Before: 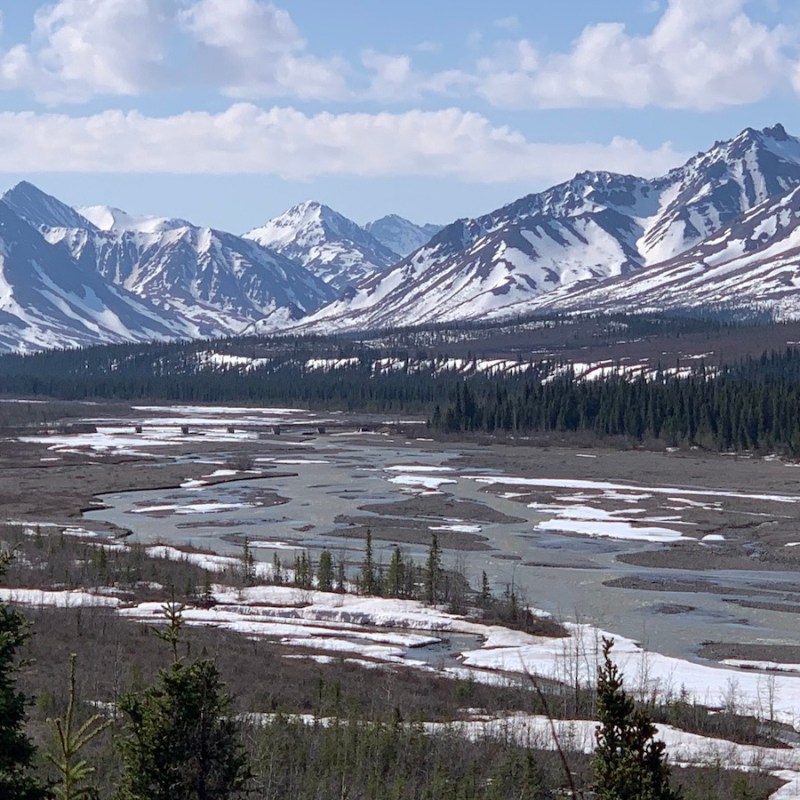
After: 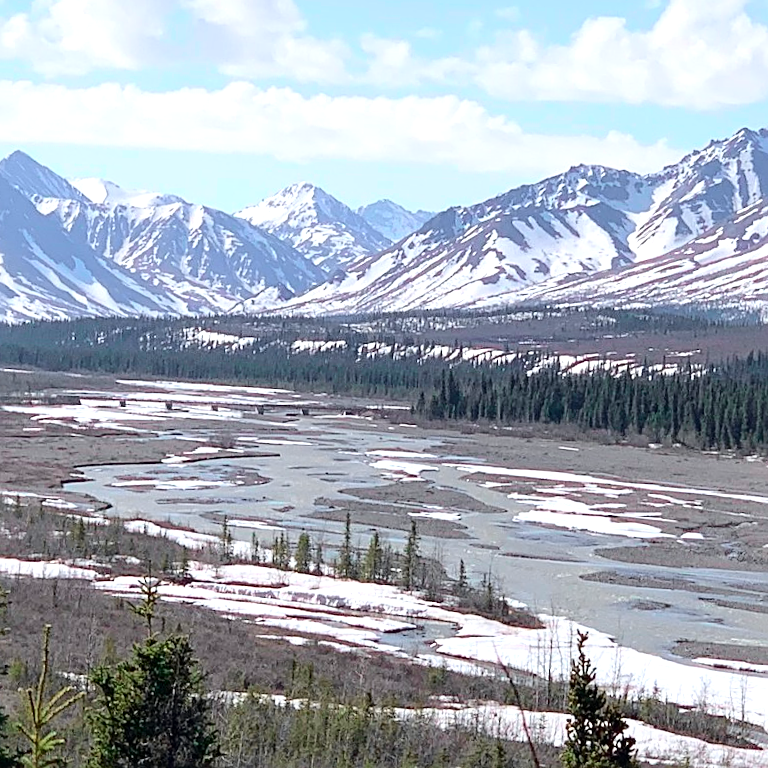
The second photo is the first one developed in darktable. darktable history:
exposure: black level correction 0, exposure 0.6 EV, compensate highlight preservation false
sharpen: amount 0.492
crop and rotate: angle -2.43°
tone curve: curves: ch0 [(0, 0) (0.051, 0.047) (0.102, 0.099) (0.228, 0.275) (0.432, 0.535) (0.695, 0.778) (0.908, 0.946) (1, 1)]; ch1 [(0, 0) (0.339, 0.298) (0.402, 0.363) (0.453, 0.421) (0.483, 0.469) (0.494, 0.493) (0.504, 0.501) (0.527, 0.538) (0.563, 0.595) (0.597, 0.632) (1, 1)]; ch2 [(0, 0) (0.48, 0.48) (0.504, 0.5) (0.539, 0.554) (0.59, 0.63) (0.642, 0.684) (0.824, 0.815) (1, 1)], color space Lab, independent channels, preserve colors none
